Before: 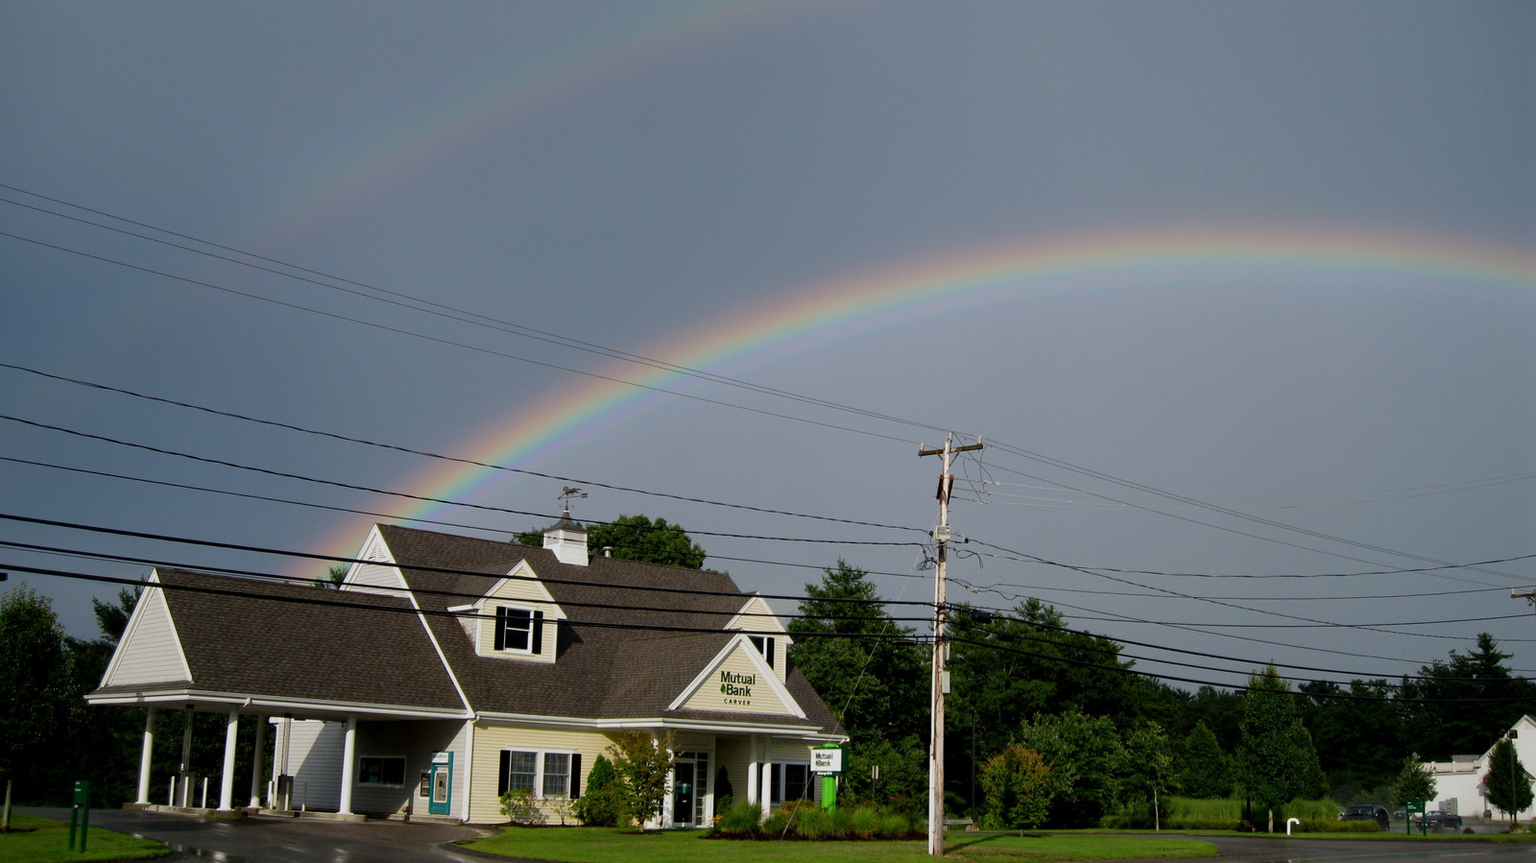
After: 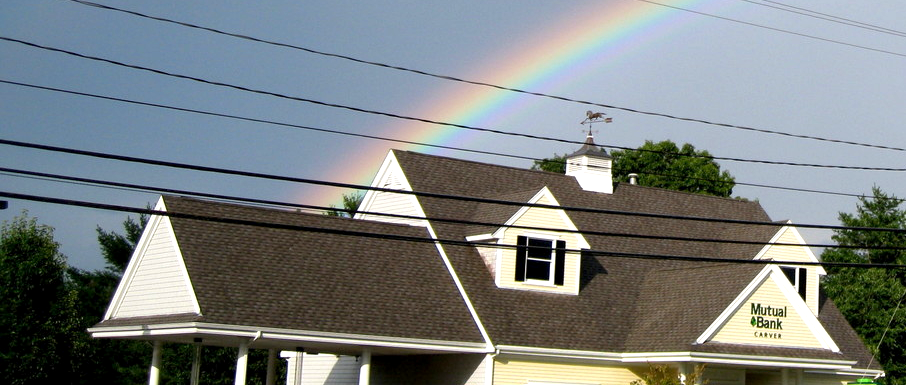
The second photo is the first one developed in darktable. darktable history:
crop: top 44.068%, right 43.359%, bottom 13.011%
exposure: black level correction 0.001, exposure 0.963 EV, compensate exposure bias true, compensate highlight preservation false
